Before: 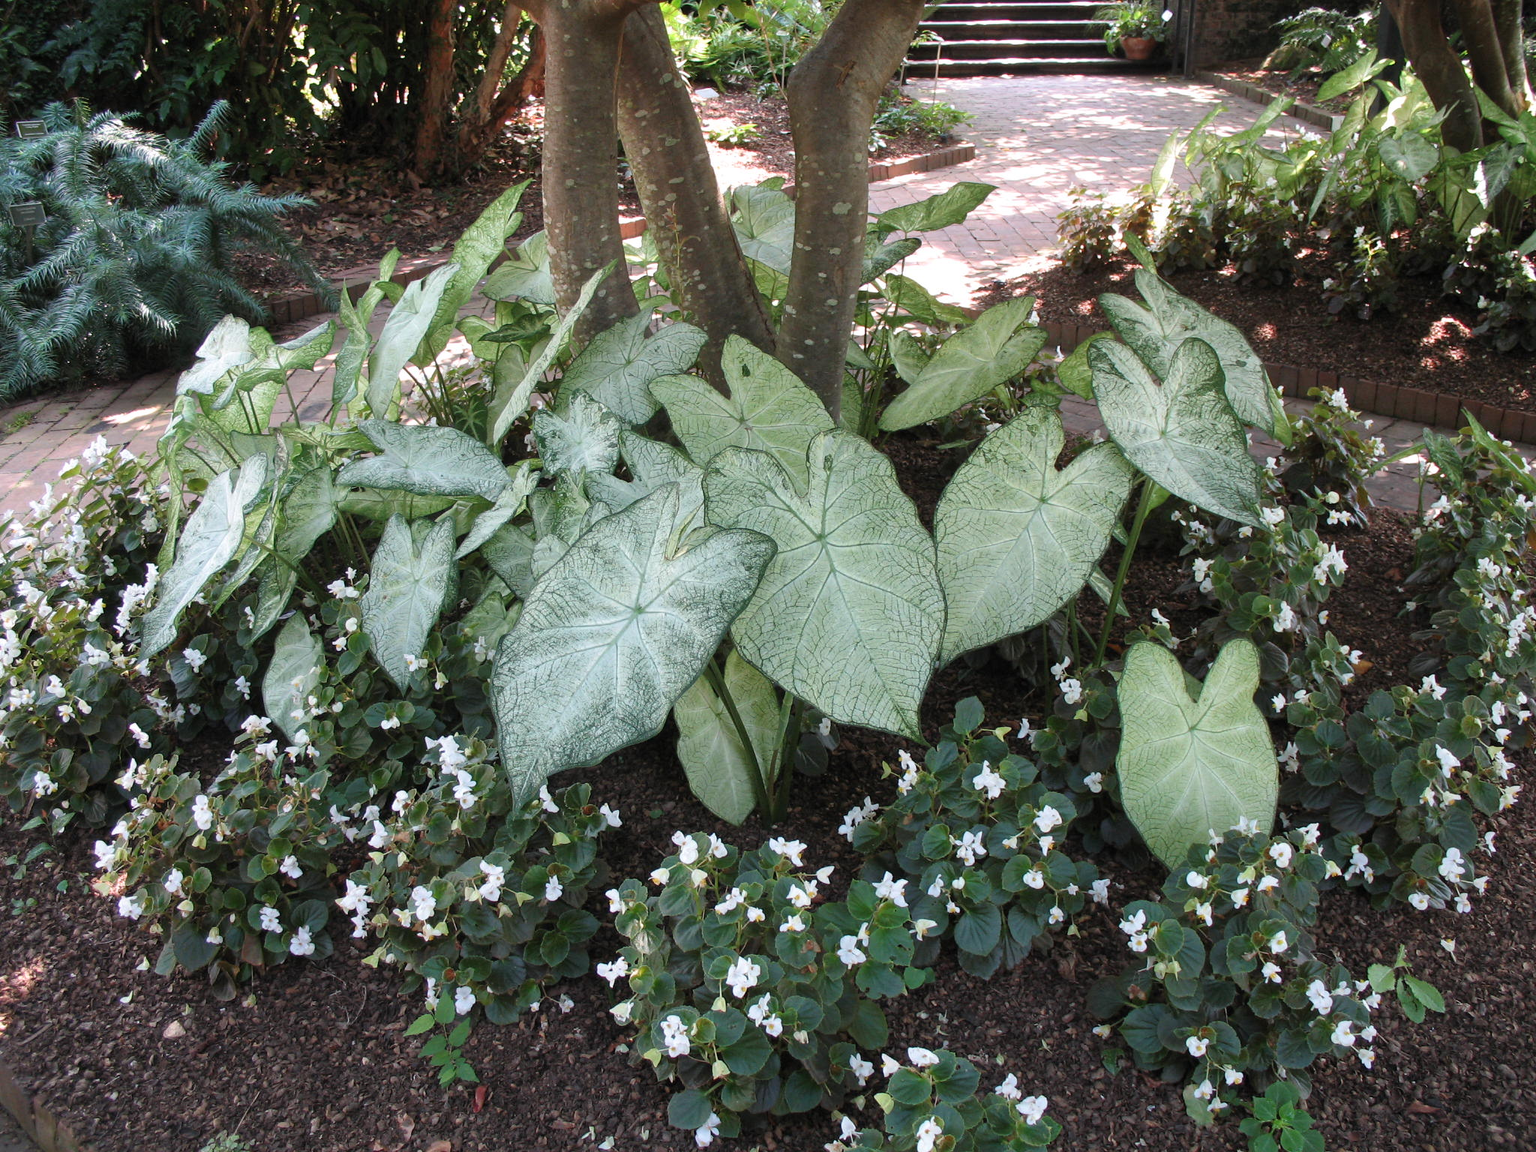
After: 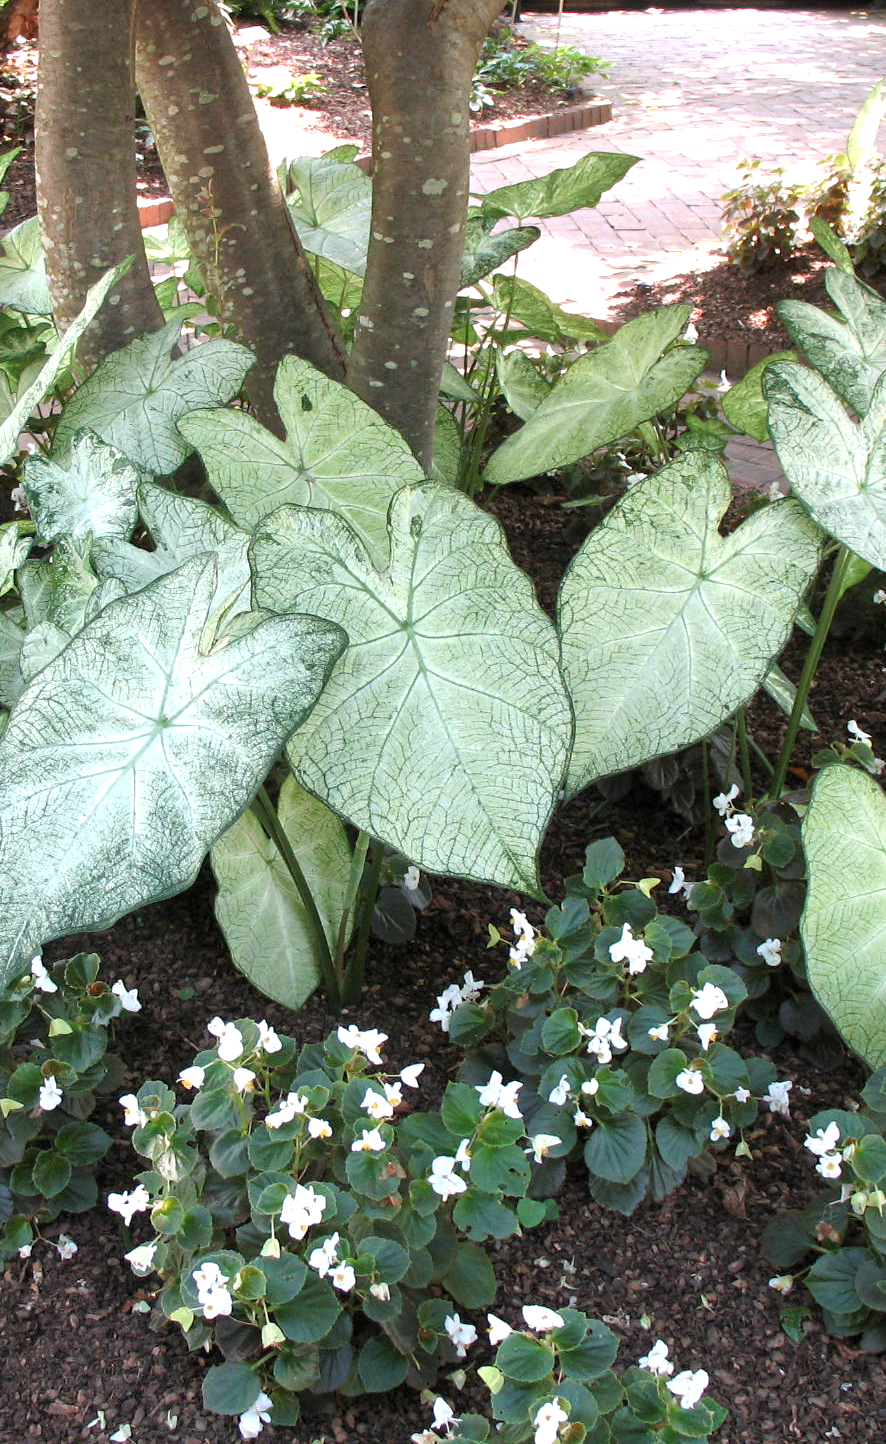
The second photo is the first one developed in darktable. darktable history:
exposure: black level correction 0.002, exposure 0.676 EV, compensate exposure bias true, compensate highlight preservation false
crop: left 33.625%, top 5.969%, right 23.113%
